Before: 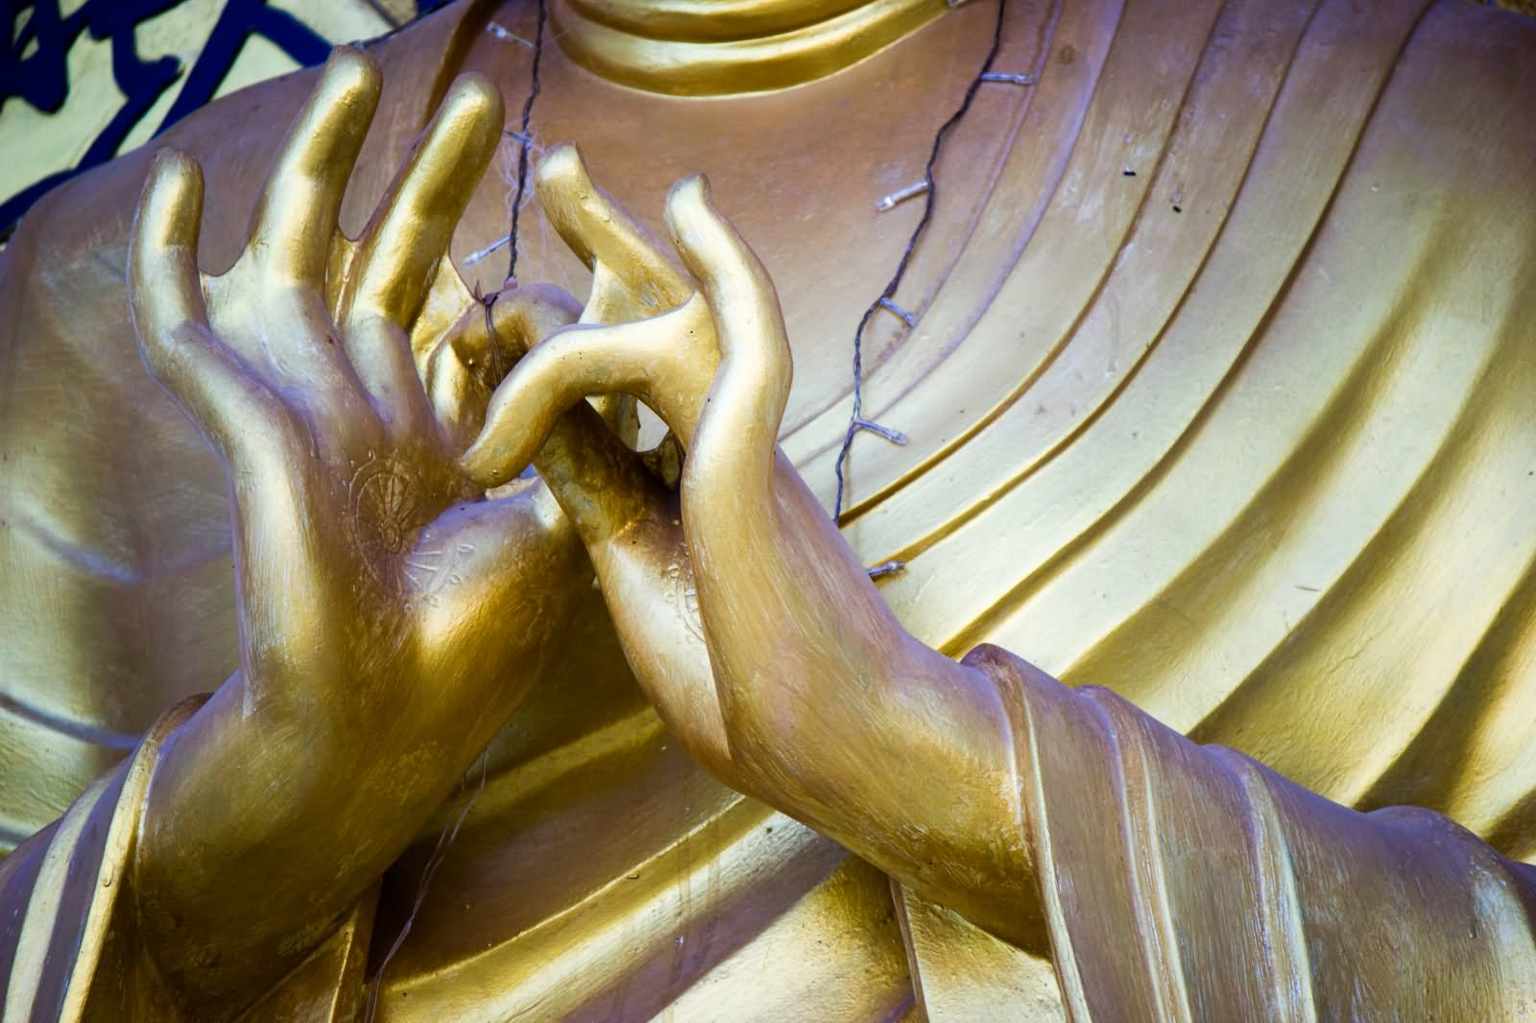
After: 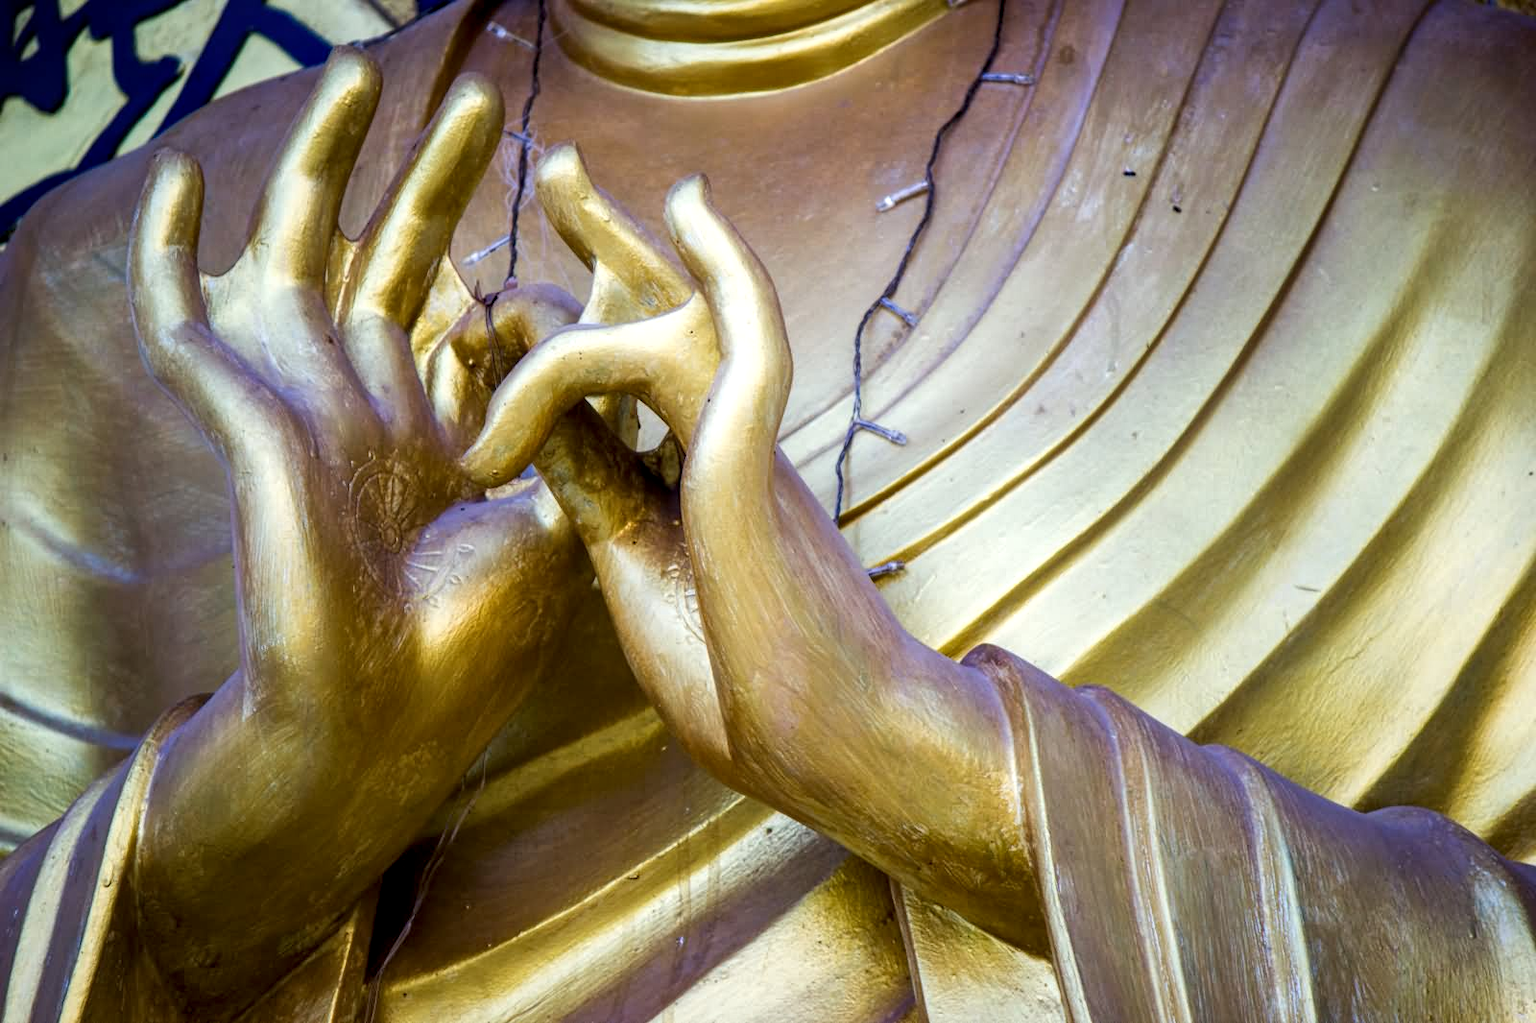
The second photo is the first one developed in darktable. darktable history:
local contrast: highlights 33%, detail 135%
